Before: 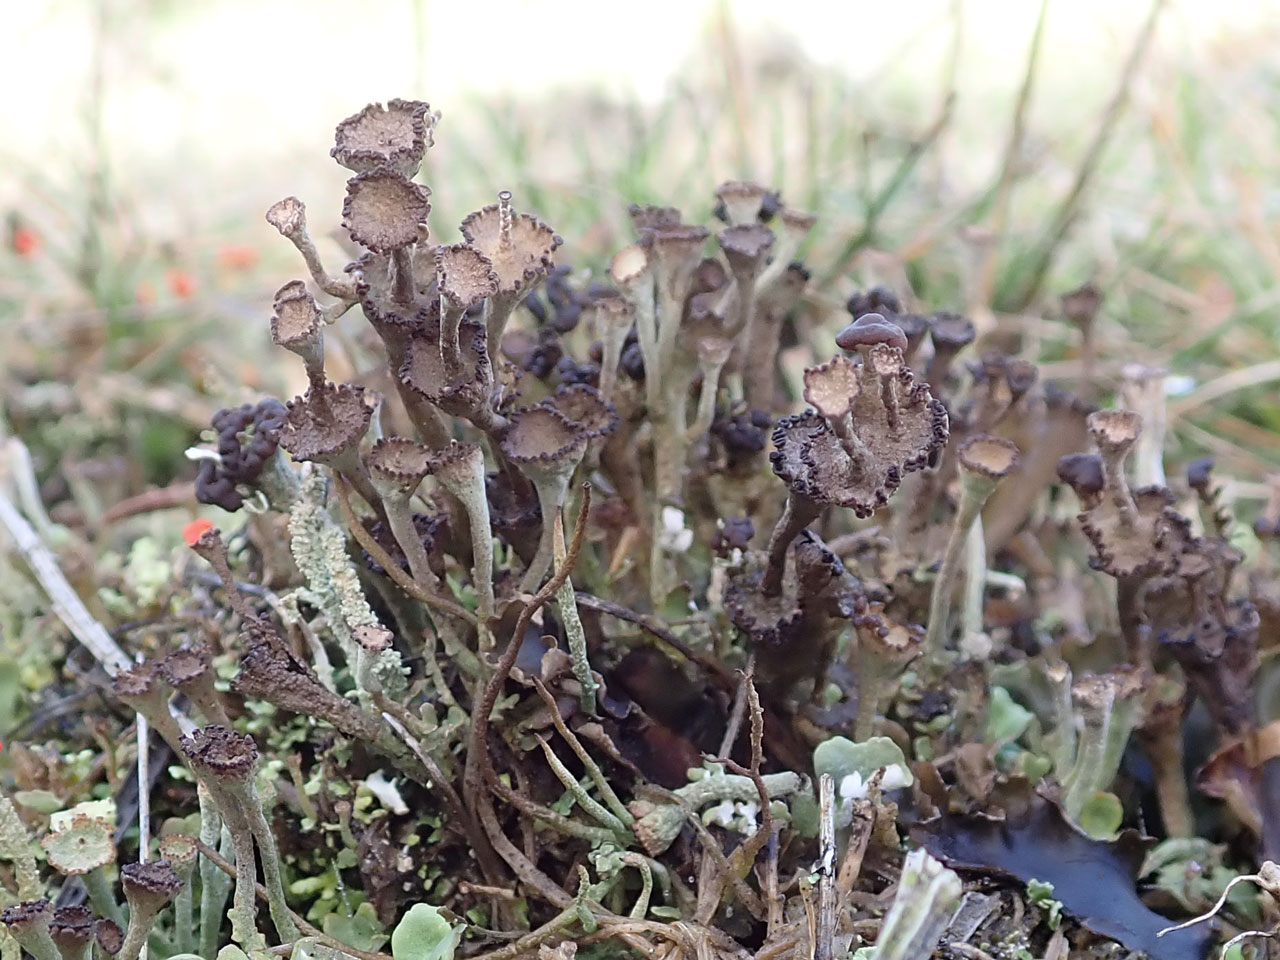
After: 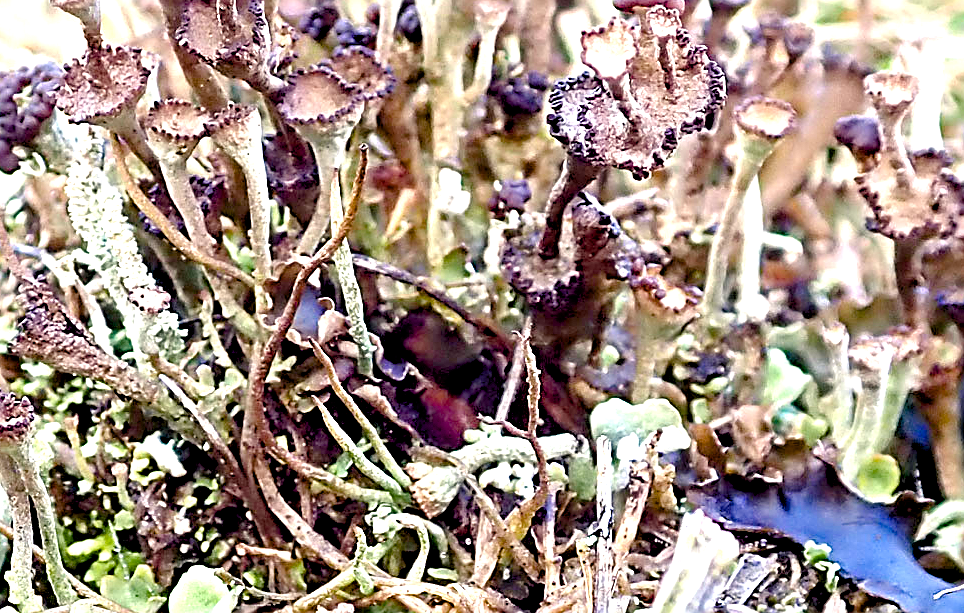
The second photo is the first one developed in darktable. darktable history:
contrast equalizer: octaves 7, y [[0.513, 0.565, 0.608, 0.562, 0.512, 0.5], [0.5 ×6], [0.5, 0.5, 0.5, 0.528, 0.598, 0.658], [0 ×6], [0 ×6]]
sharpen: radius 2.607, amount 0.688
exposure: black level correction 0.009, exposure 1.432 EV, compensate highlight preservation false
crop and rotate: left 17.48%, top 35.257%, right 7.131%, bottom 0.845%
color balance rgb: highlights gain › chroma 2.027%, highlights gain › hue 72.37°, linear chroma grading › global chroma 19.991%, perceptual saturation grading › global saturation 44.524%, perceptual saturation grading › highlights -50.362%, perceptual saturation grading › shadows 30.591%, global vibrance 15.217%
